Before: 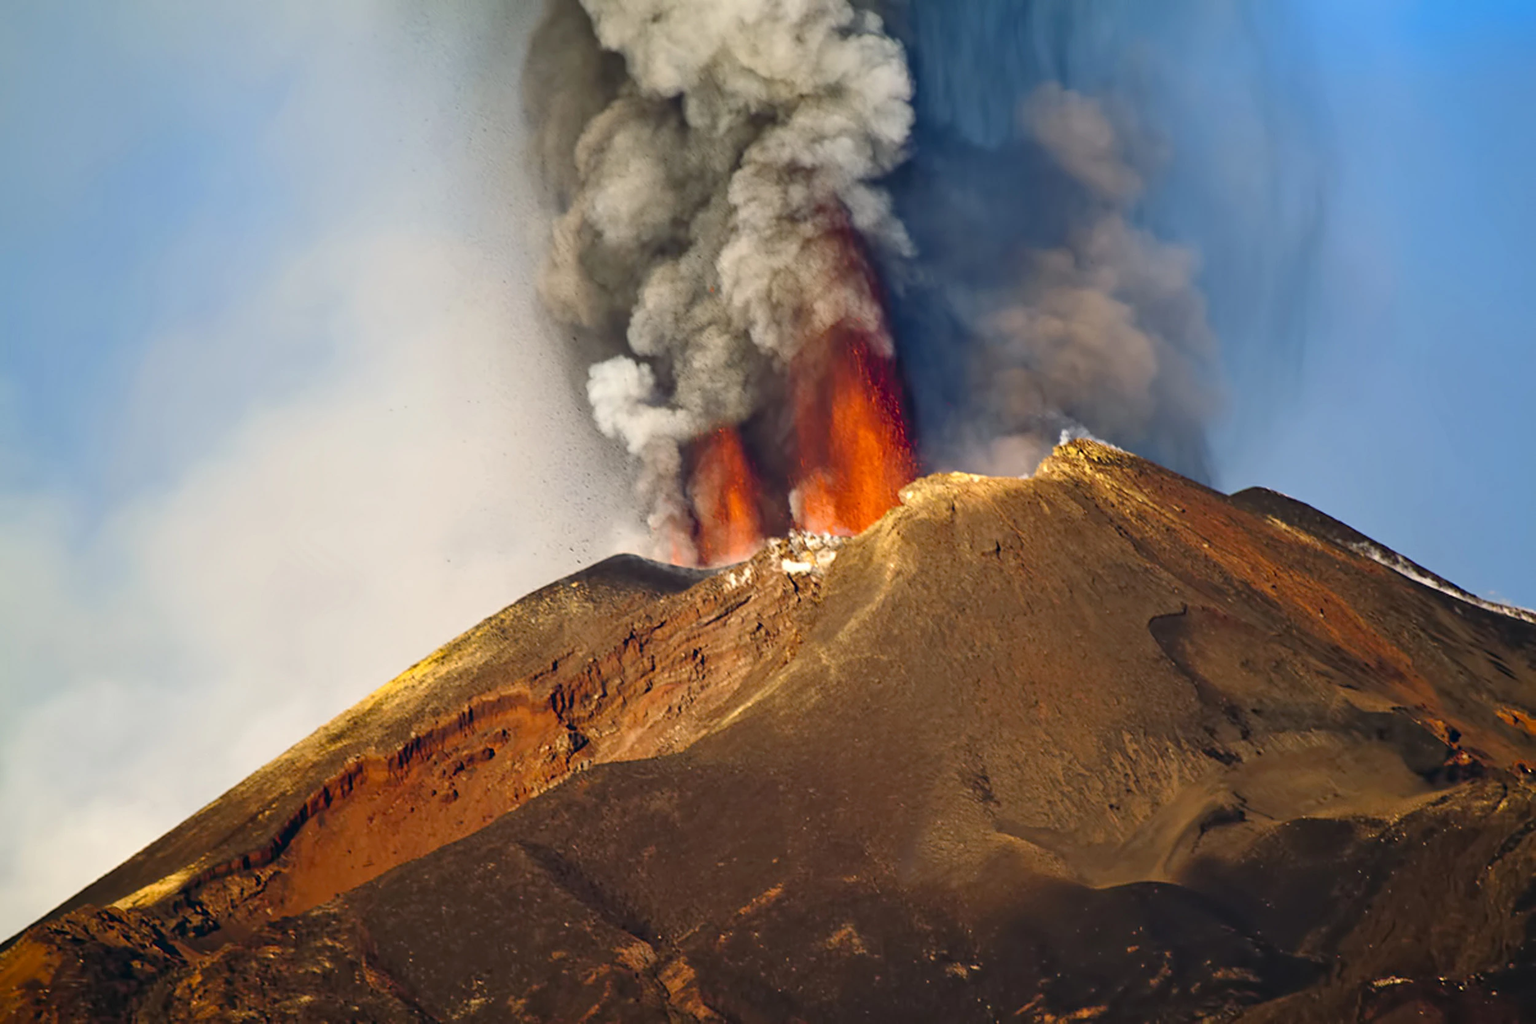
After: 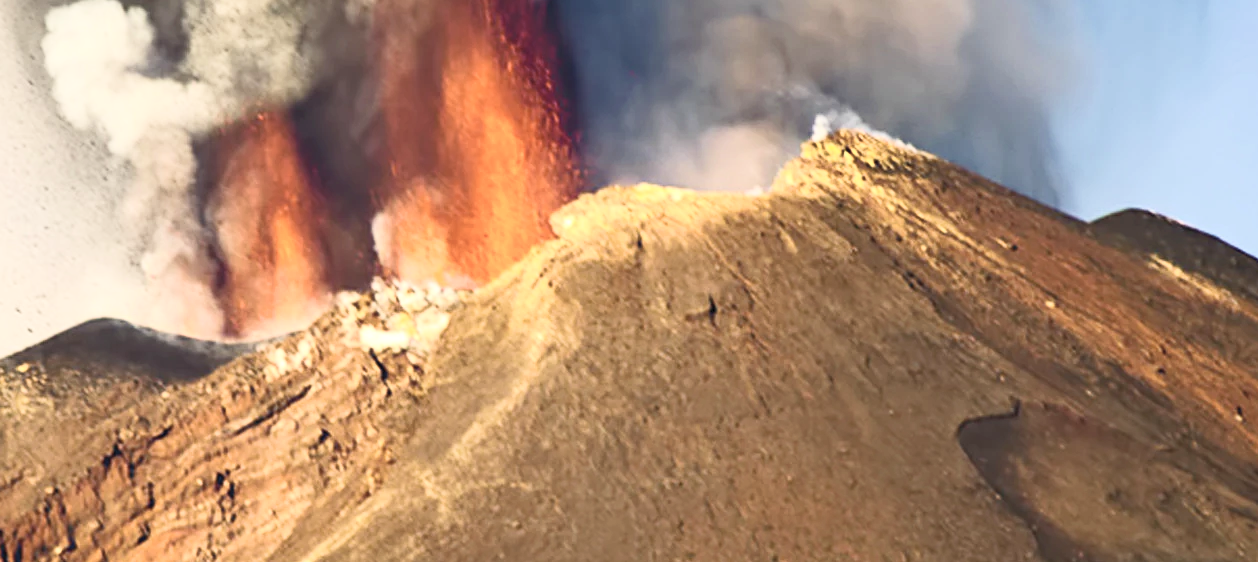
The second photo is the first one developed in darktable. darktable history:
contrast brightness saturation: contrast 0.416, brightness 0.558, saturation -0.182
velvia: on, module defaults
exposure: compensate highlight preservation false
color correction: highlights b* 2.89
crop: left 36.503%, top 35.072%, right 13.143%, bottom 31.172%
